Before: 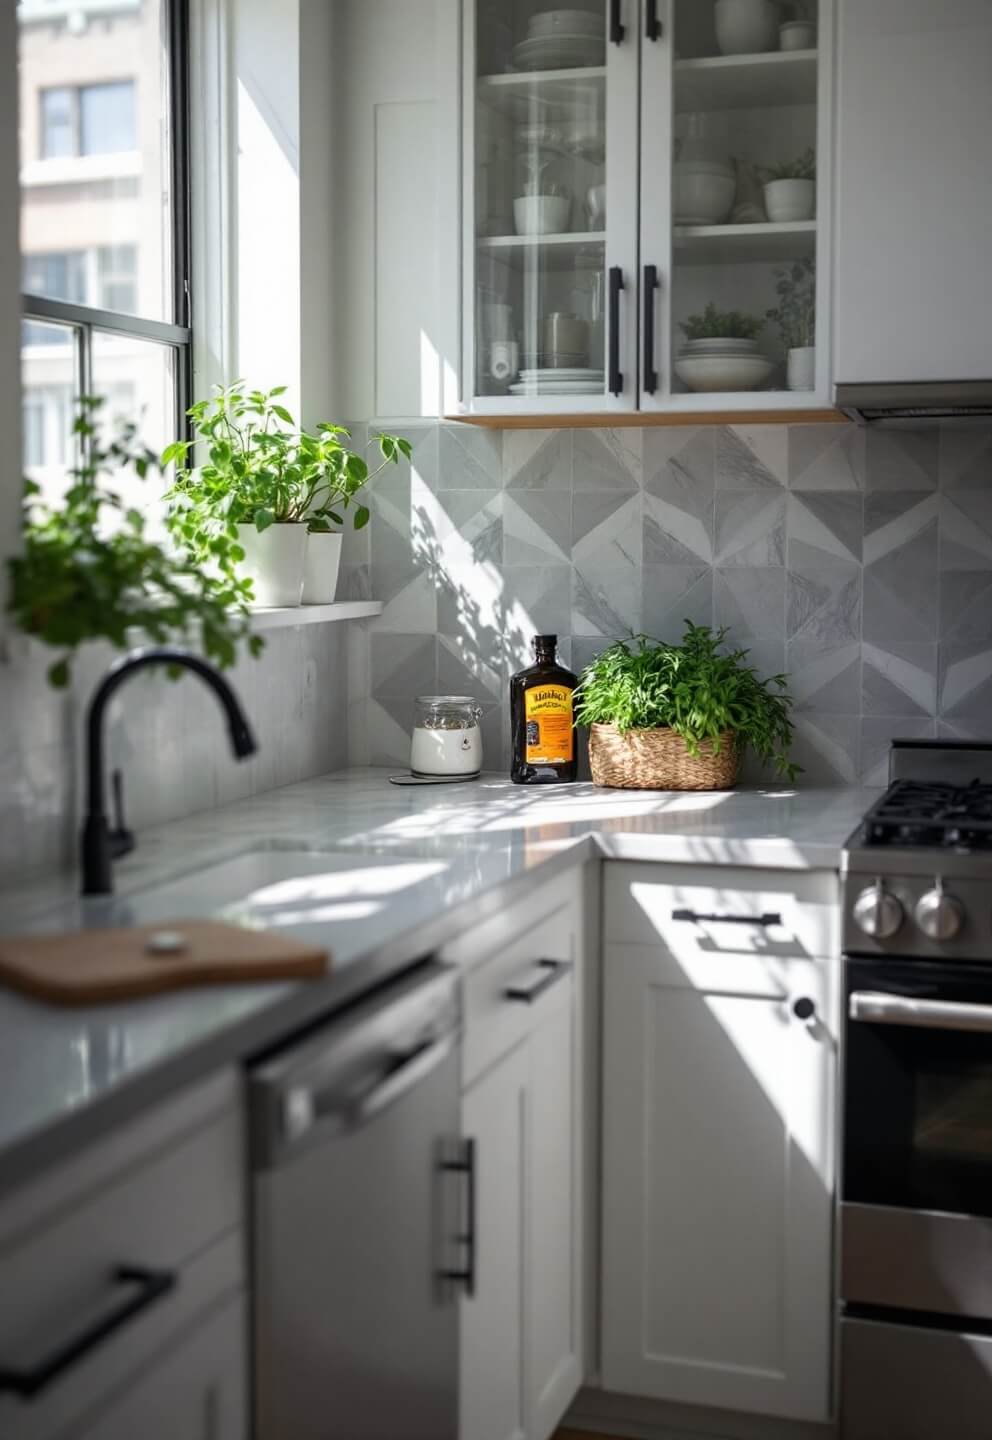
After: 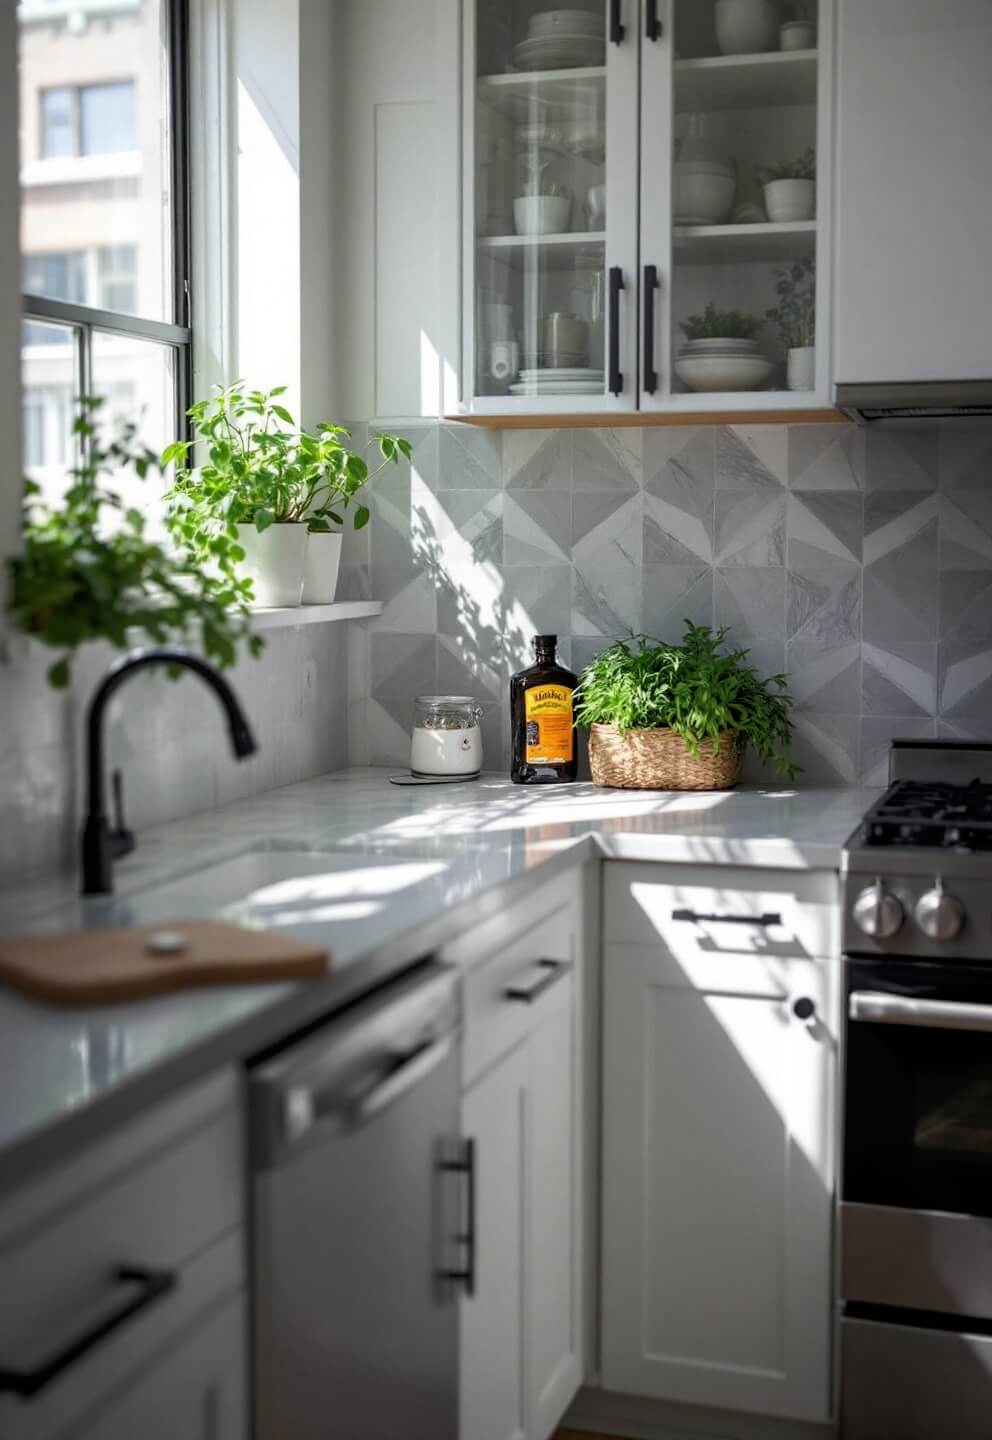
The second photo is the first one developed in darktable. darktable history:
tone equalizer: -8 EV -1.83 EV, -7 EV -1.12 EV, -6 EV -1.65 EV
